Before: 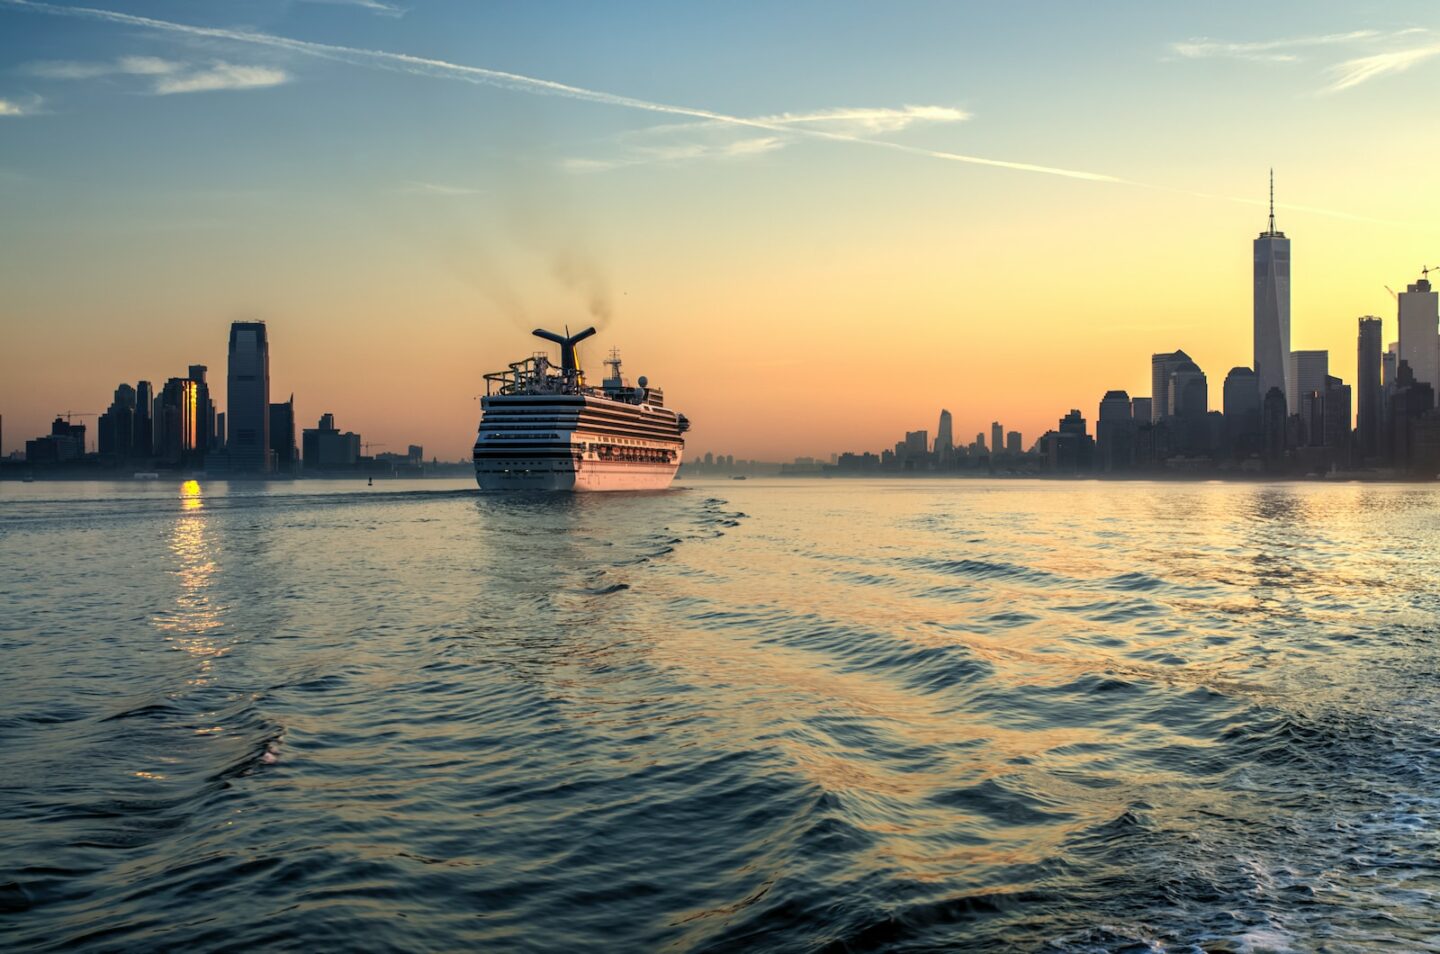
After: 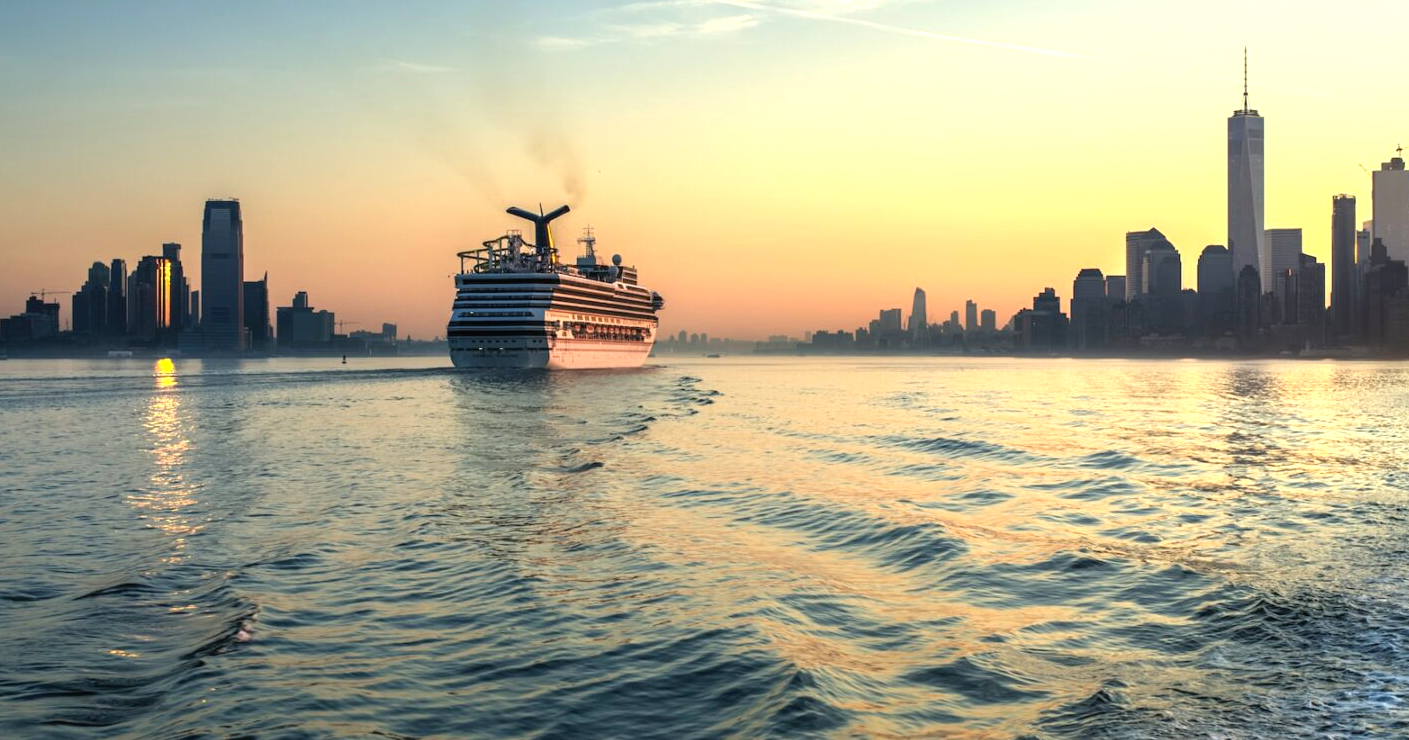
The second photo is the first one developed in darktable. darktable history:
contrast equalizer: y [[0.5, 0.5, 0.544, 0.569, 0.5, 0.5], [0.5 ×6], [0.5 ×6], [0 ×6], [0 ×6]], mix -0.293
exposure: black level correction 0, exposure 0.499 EV, compensate highlight preservation false
crop and rotate: left 1.835%, top 12.958%, right 0.284%, bottom 9.399%
